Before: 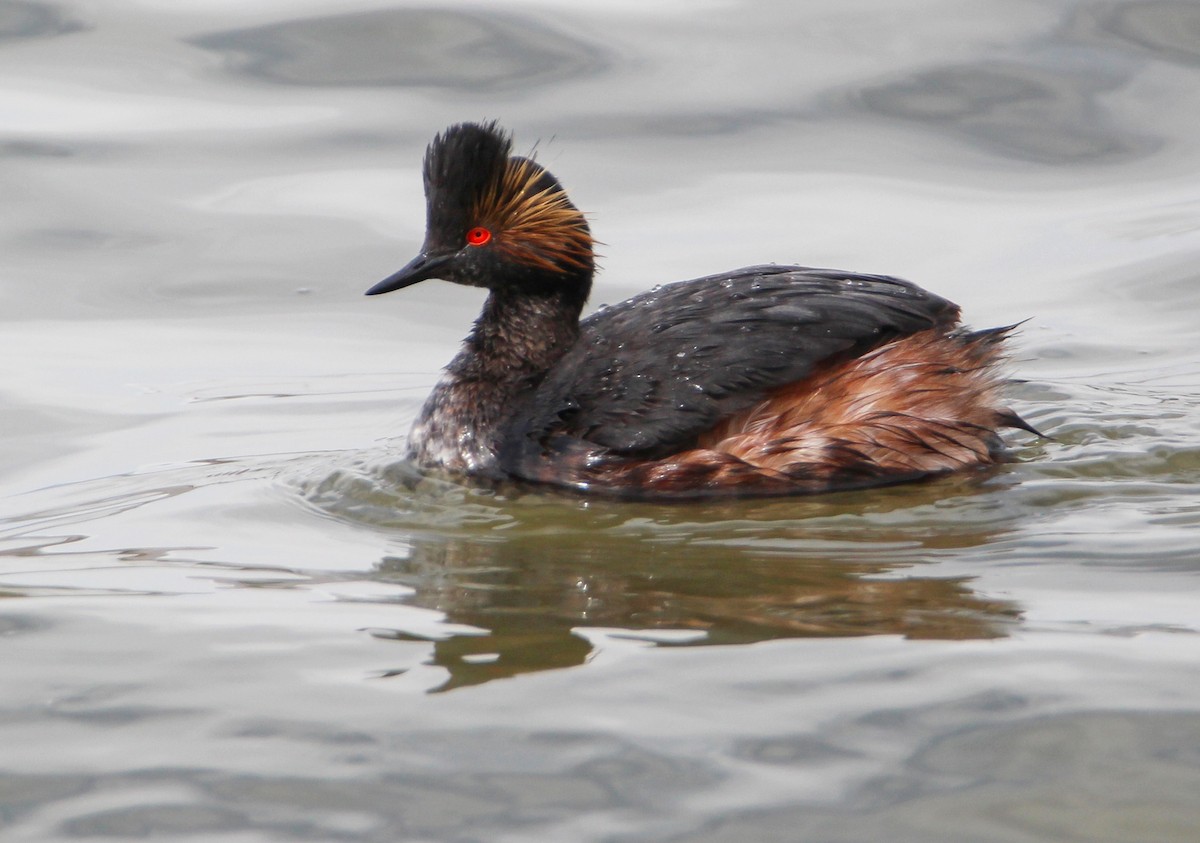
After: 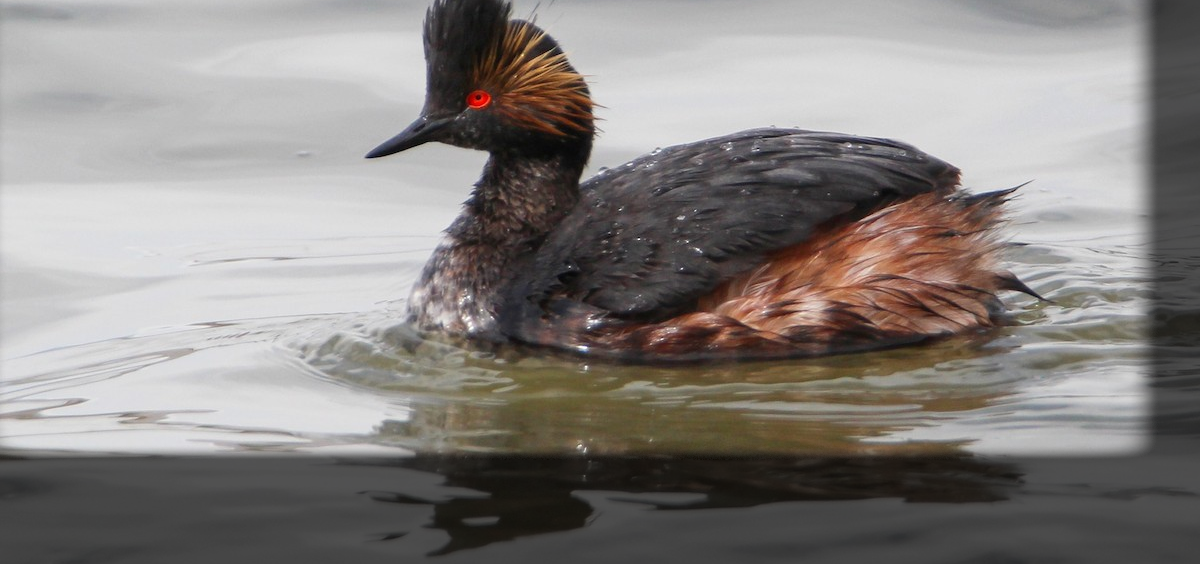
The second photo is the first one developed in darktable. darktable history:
crop: top 16.323%, bottom 16.749%
vignetting: fall-off start 93.14%, fall-off radius 5.58%, brightness -0.886, center (-0.056, -0.358), automatic ratio true, width/height ratio 1.33, shape 0.052, dithering 8-bit output, unbound false
